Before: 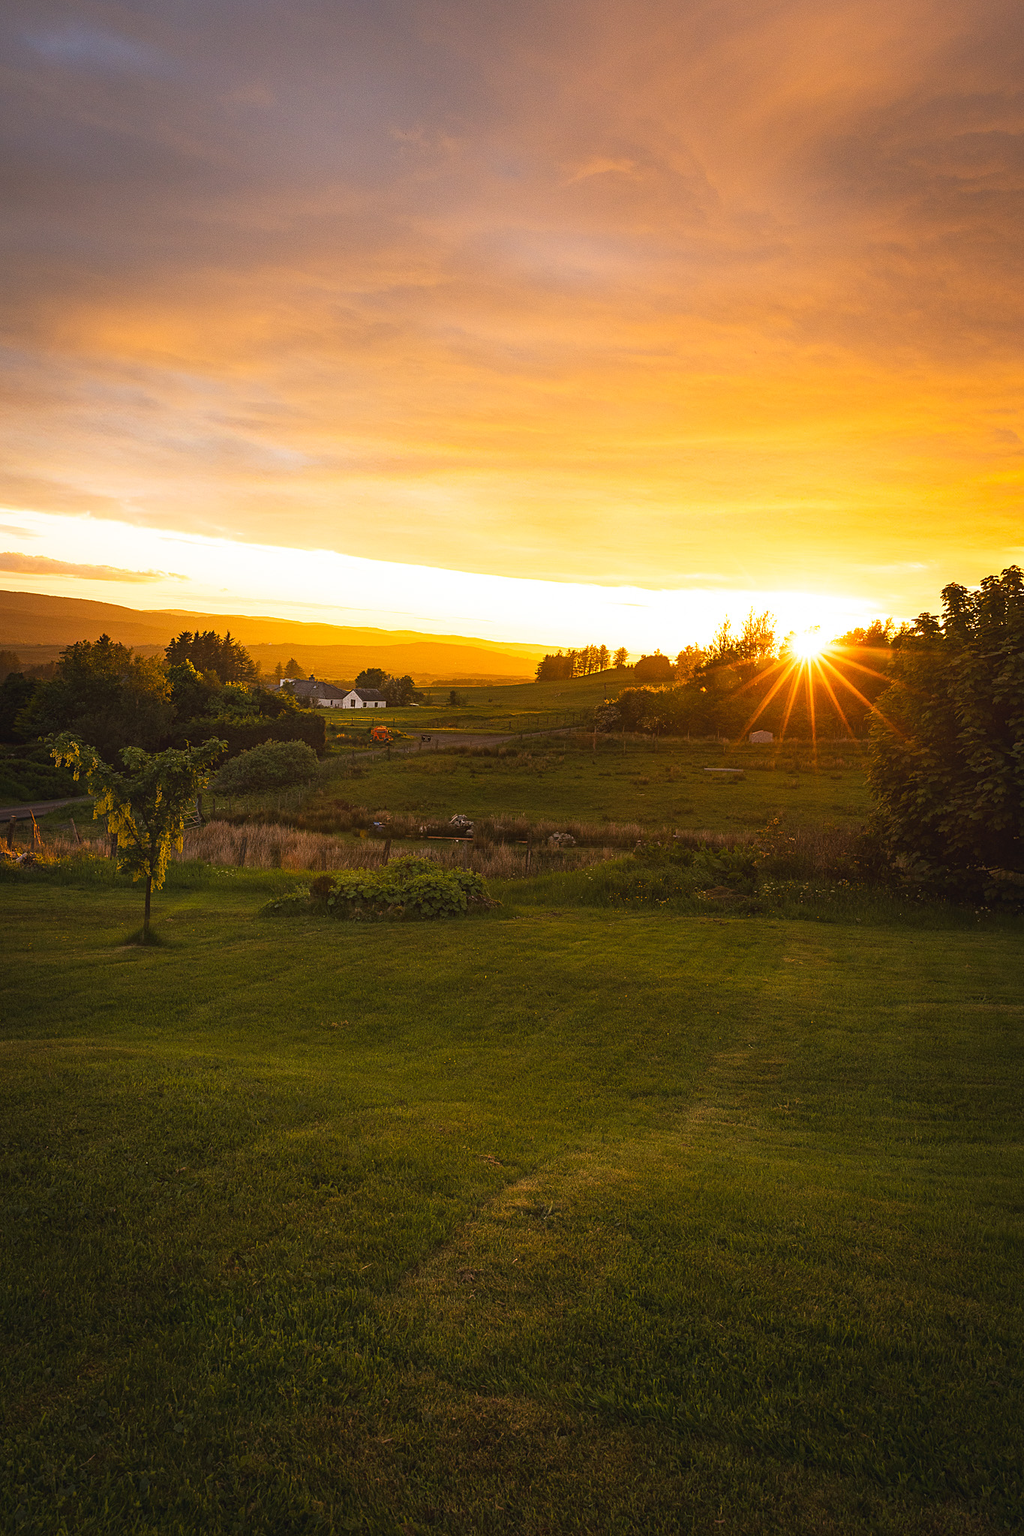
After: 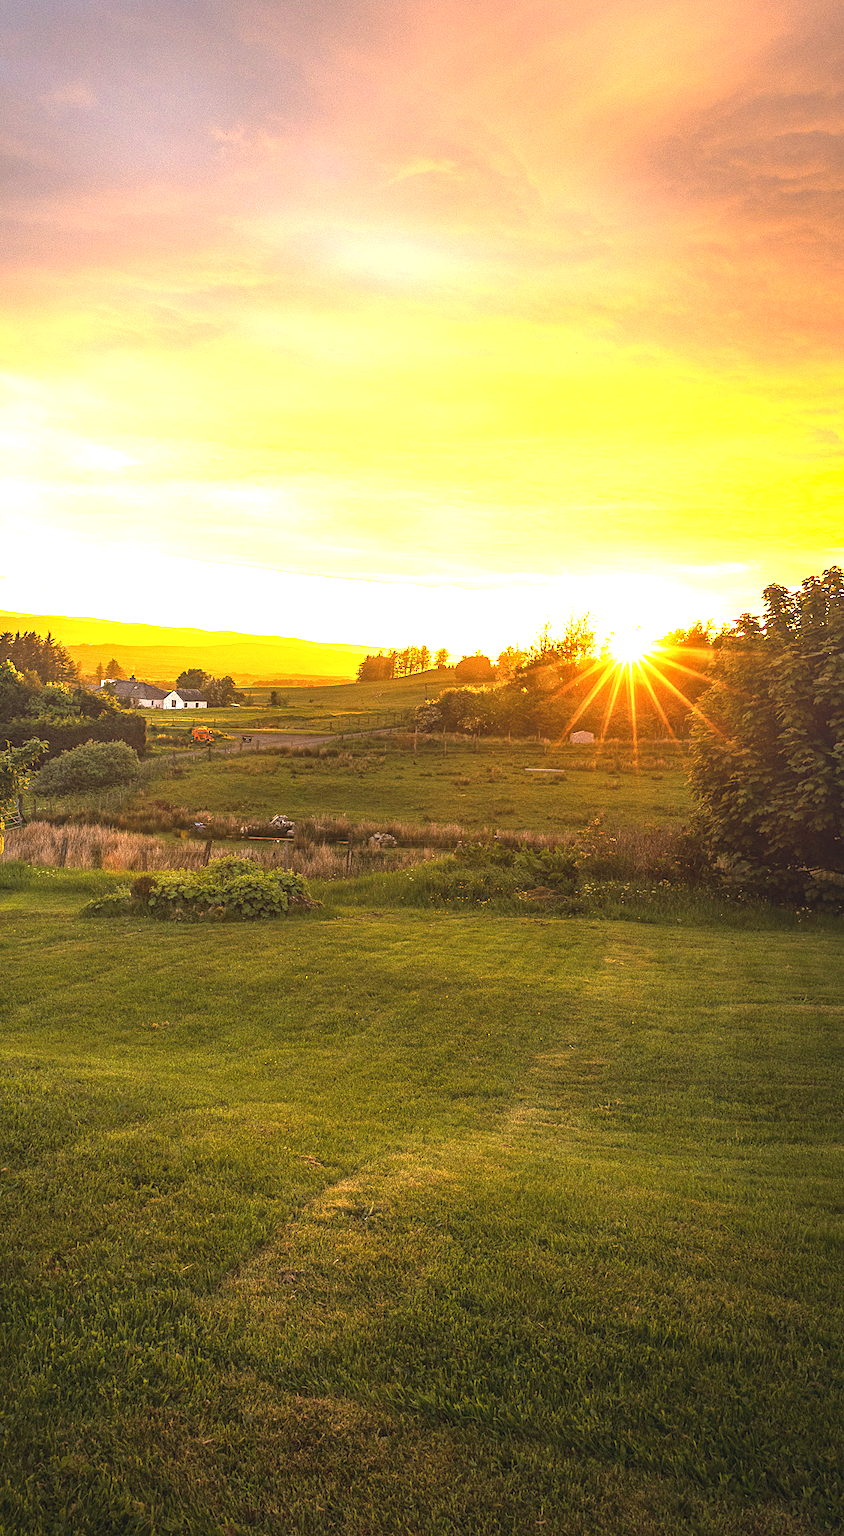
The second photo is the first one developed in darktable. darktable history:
local contrast: on, module defaults
crop: left 17.582%, bottom 0.031%
exposure: black level correction 0, exposure 1.3 EV, compensate exposure bias true, compensate highlight preservation false
